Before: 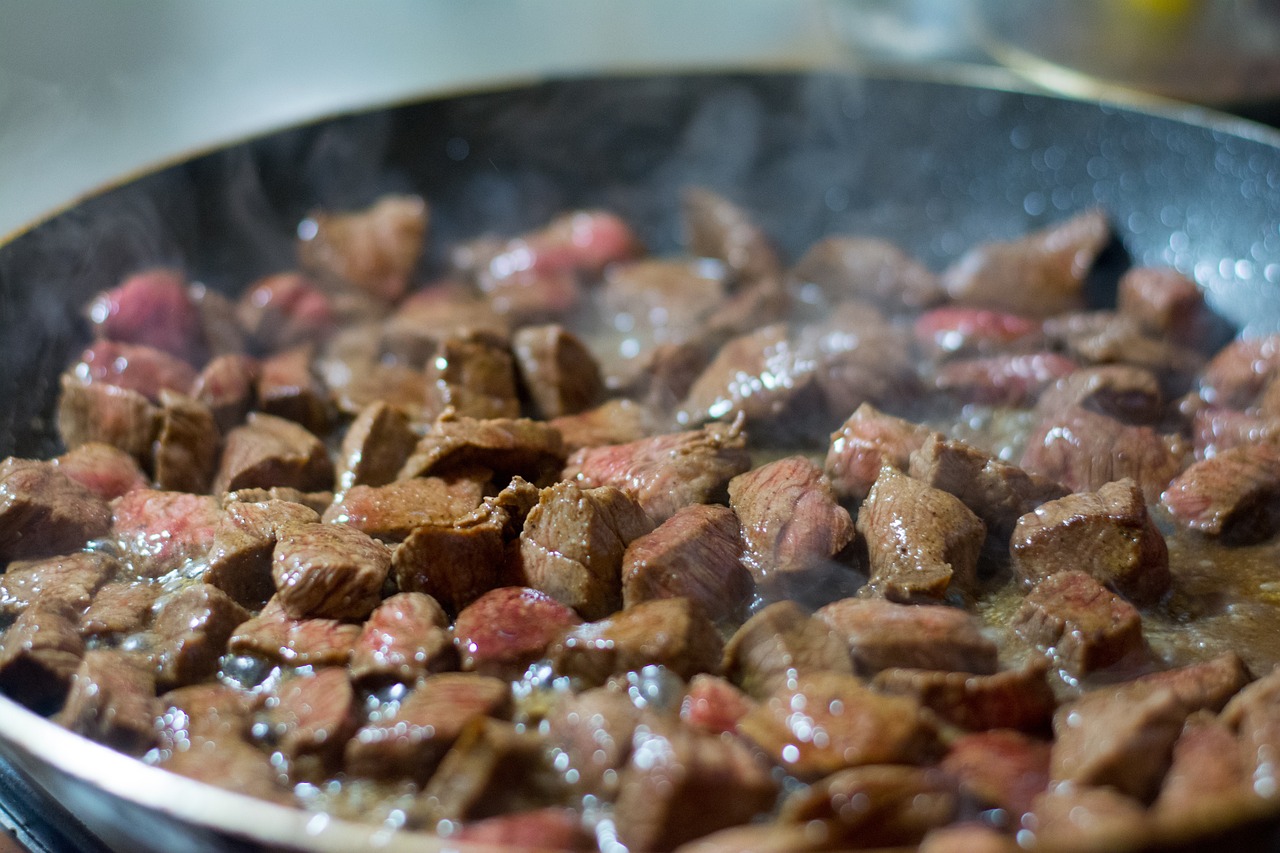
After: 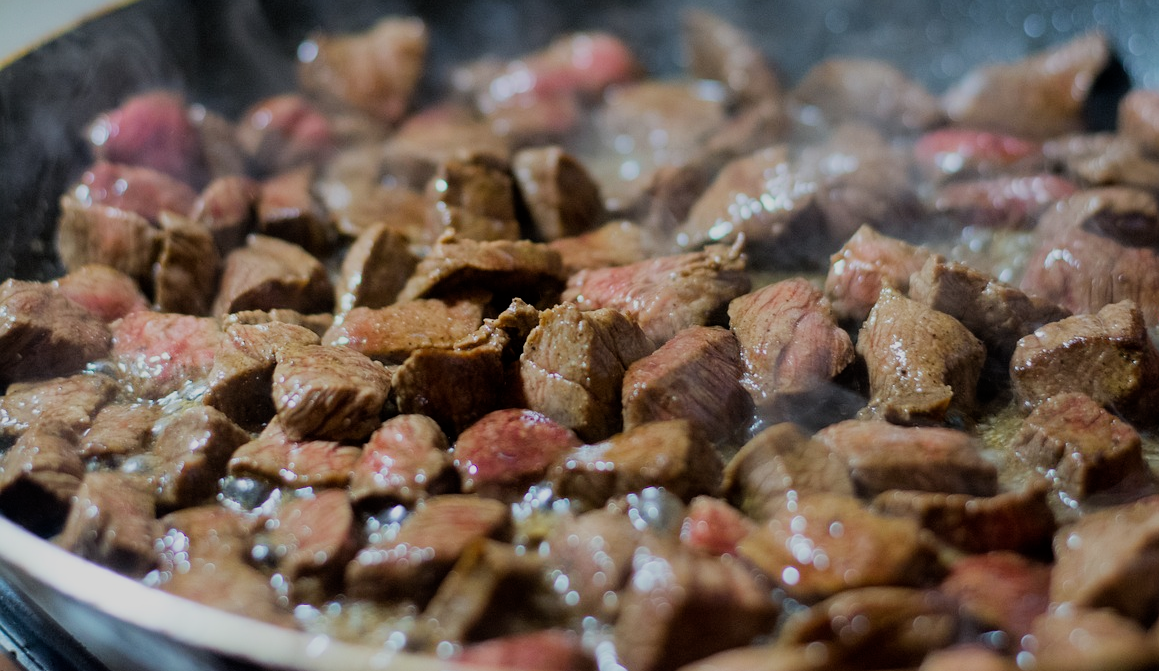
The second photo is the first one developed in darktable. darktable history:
crop: top 20.916%, right 9.437%, bottom 0.316%
filmic rgb: black relative exposure -7.65 EV, white relative exposure 4.56 EV, hardness 3.61
